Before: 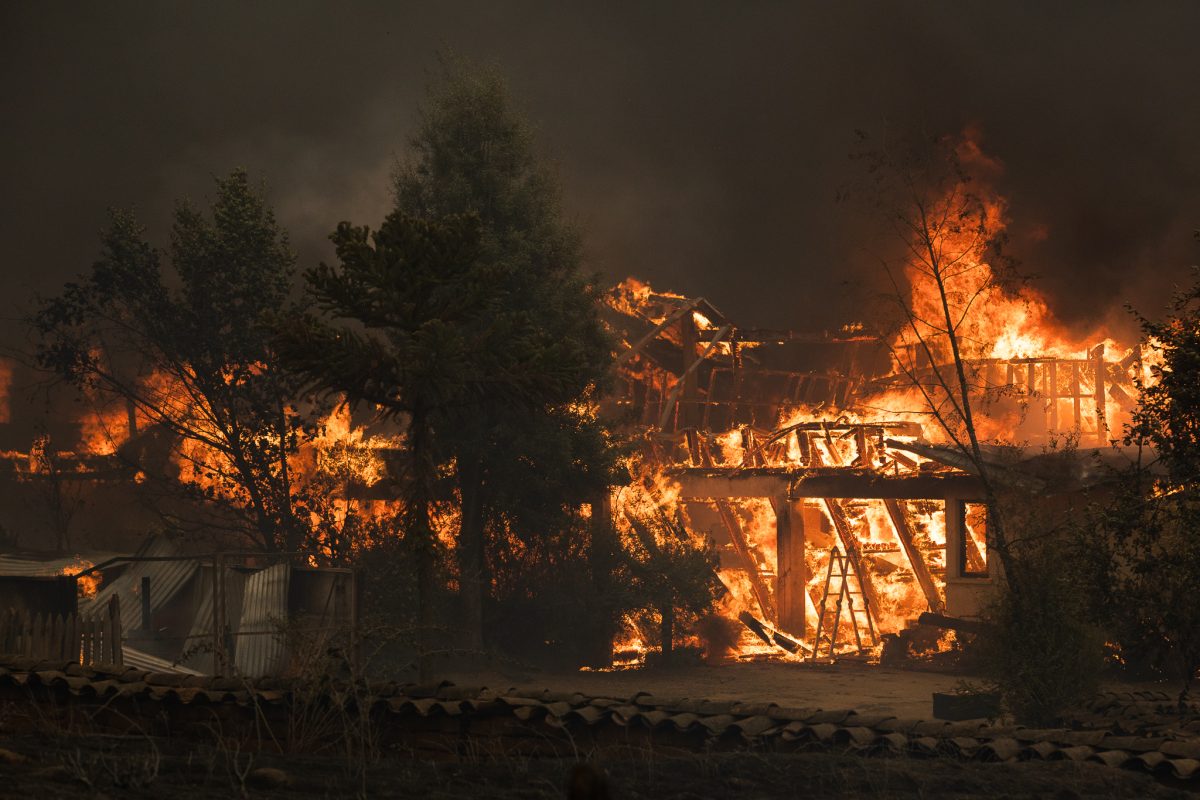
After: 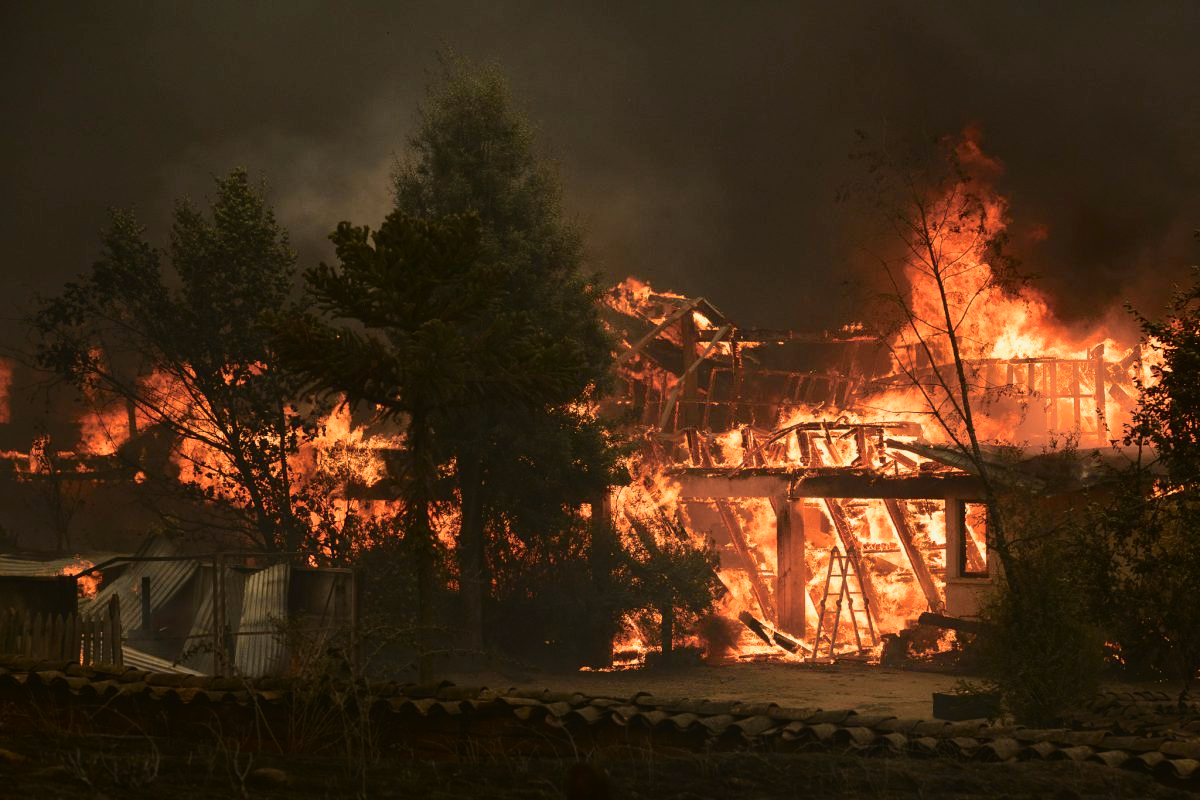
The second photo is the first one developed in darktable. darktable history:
tone curve: curves: ch0 [(0, 0.021) (0.049, 0.044) (0.152, 0.14) (0.328, 0.377) (0.473, 0.543) (0.641, 0.705) (0.868, 0.887) (1, 0.969)]; ch1 [(0, 0) (0.322, 0.328) (0.43, 0.425) (0.474, 0.466) (0.502, 0.503) (0.522, 0.526) (0.564, 0.591) (0.602, 0.632) (0.677, 0.701) (0.859, 0.885) (1, 1)]; ch2 [(0, 0) (0.33, 0.301) (0.447, 0.44) (0.487, 0.496) (0.502, 0.516) (0.535, 0.554) (0.565, 0.598) (0.618, 0.629) (1, 1)], color space Lab, independent channels, preserve colors none
